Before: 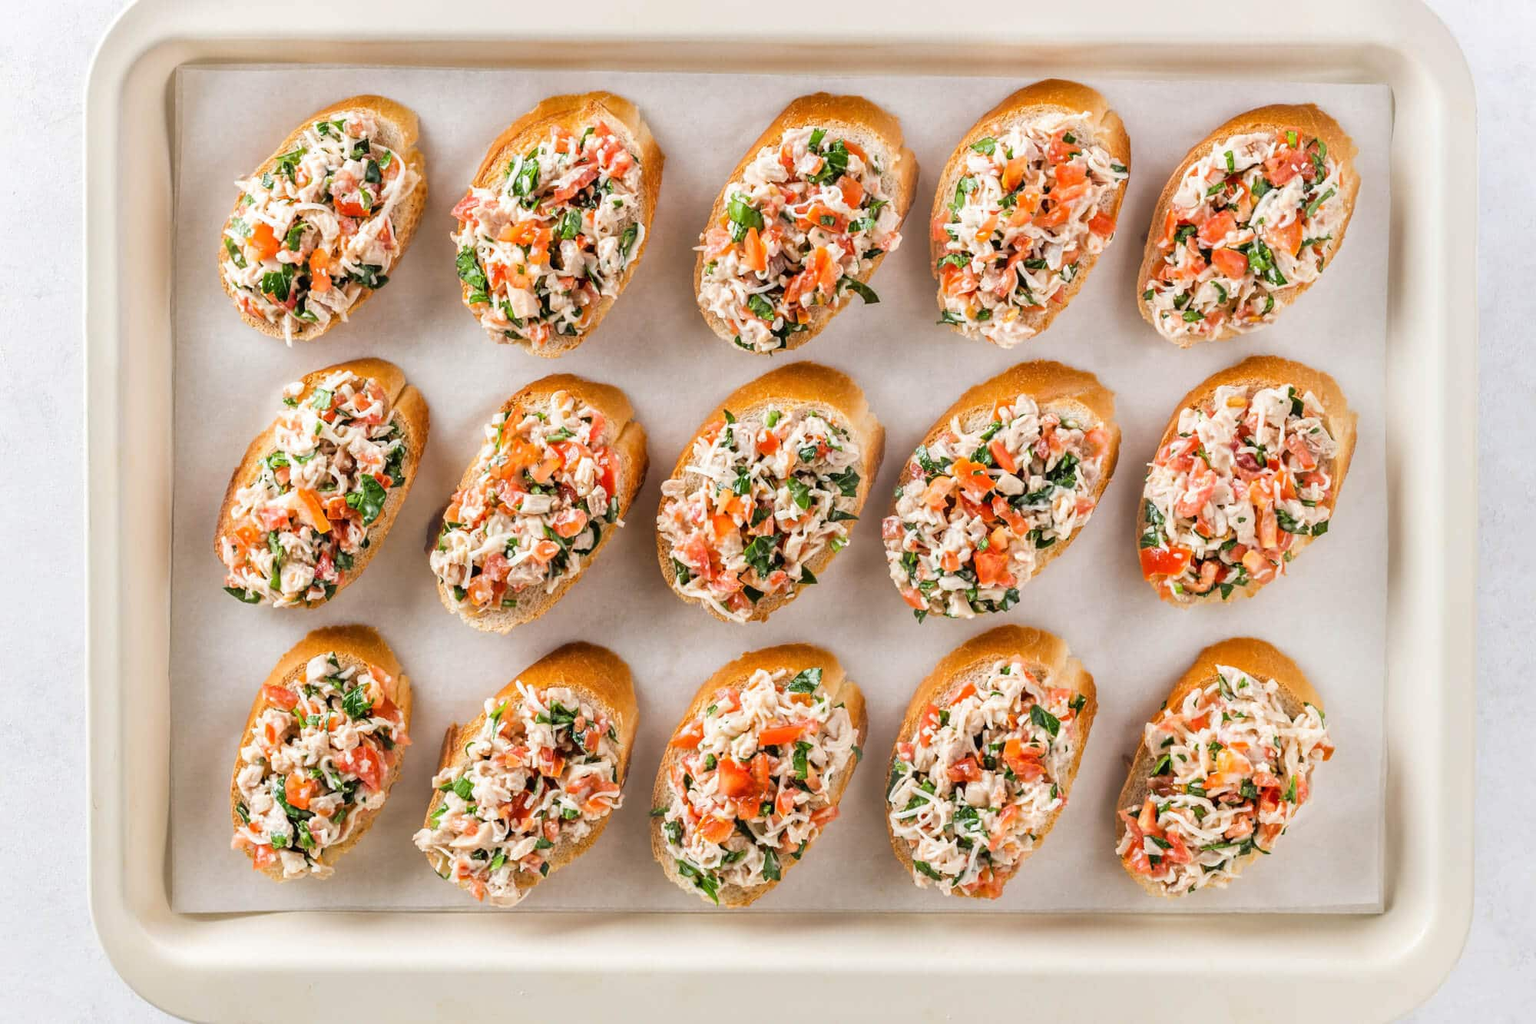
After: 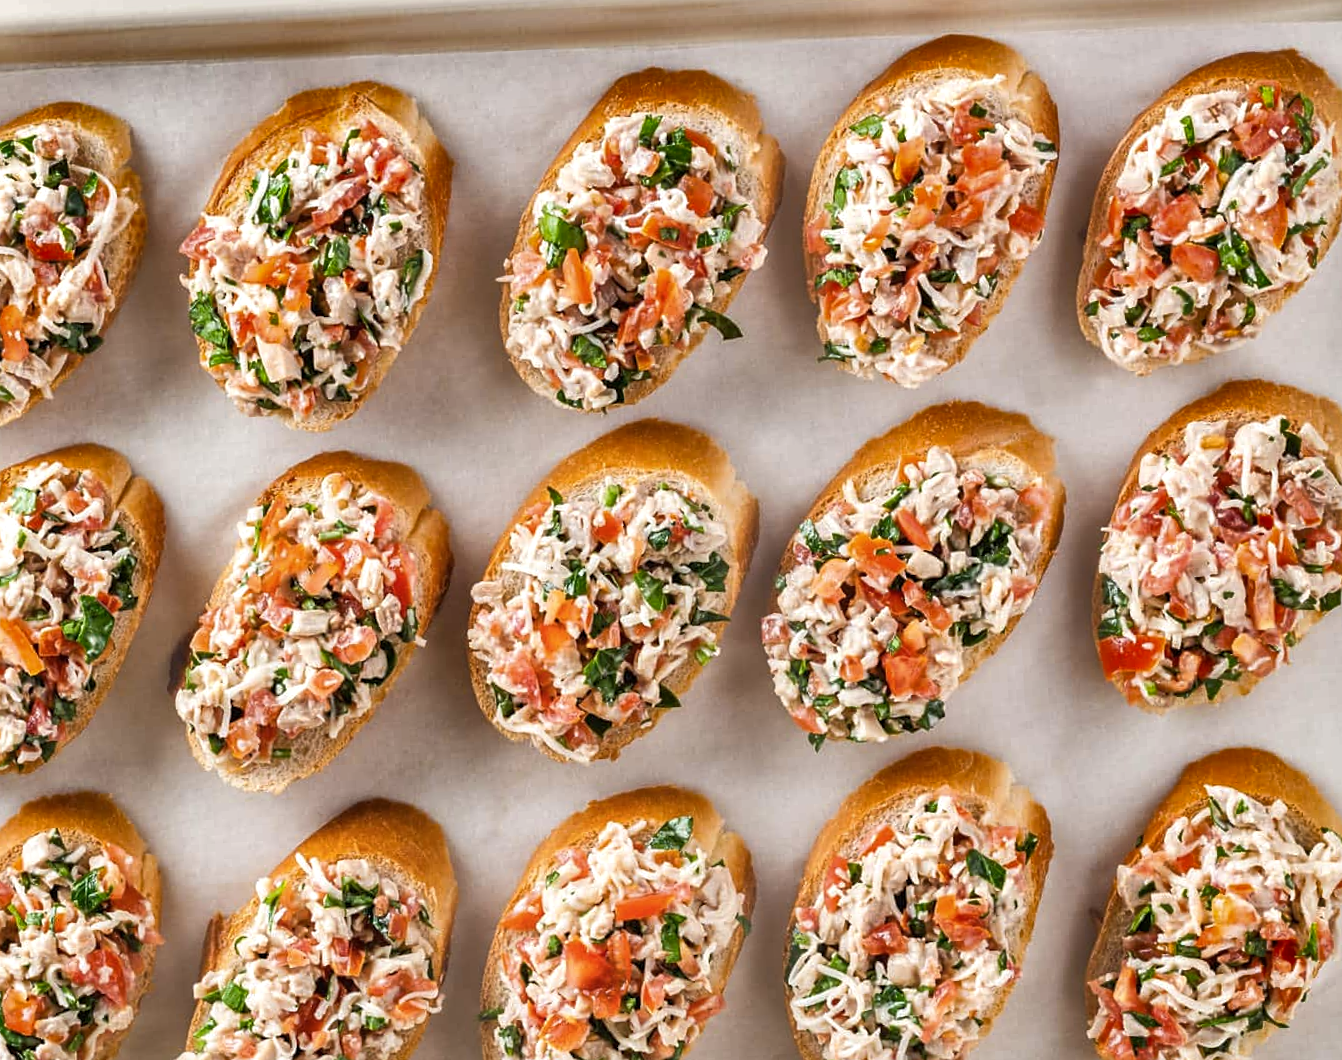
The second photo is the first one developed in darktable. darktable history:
white balance: emerald 1
crop: left 18.479%, right 12.2%, bottom 13.971%
rotate and perspective: rotation -3°, crop left 0.031, crop right 0.968, crop top 0.07, crop bottom 0.93
shadows and highlights: radius 171.16, shadows 27, white point adjustment 3.13, highlights -67.95, soften with gaussian
sharpen: amount 0.2
color zones: curves: ch1 [(0.077, 0.436) (0.25, 0.5) (0.75, 0.5)]
